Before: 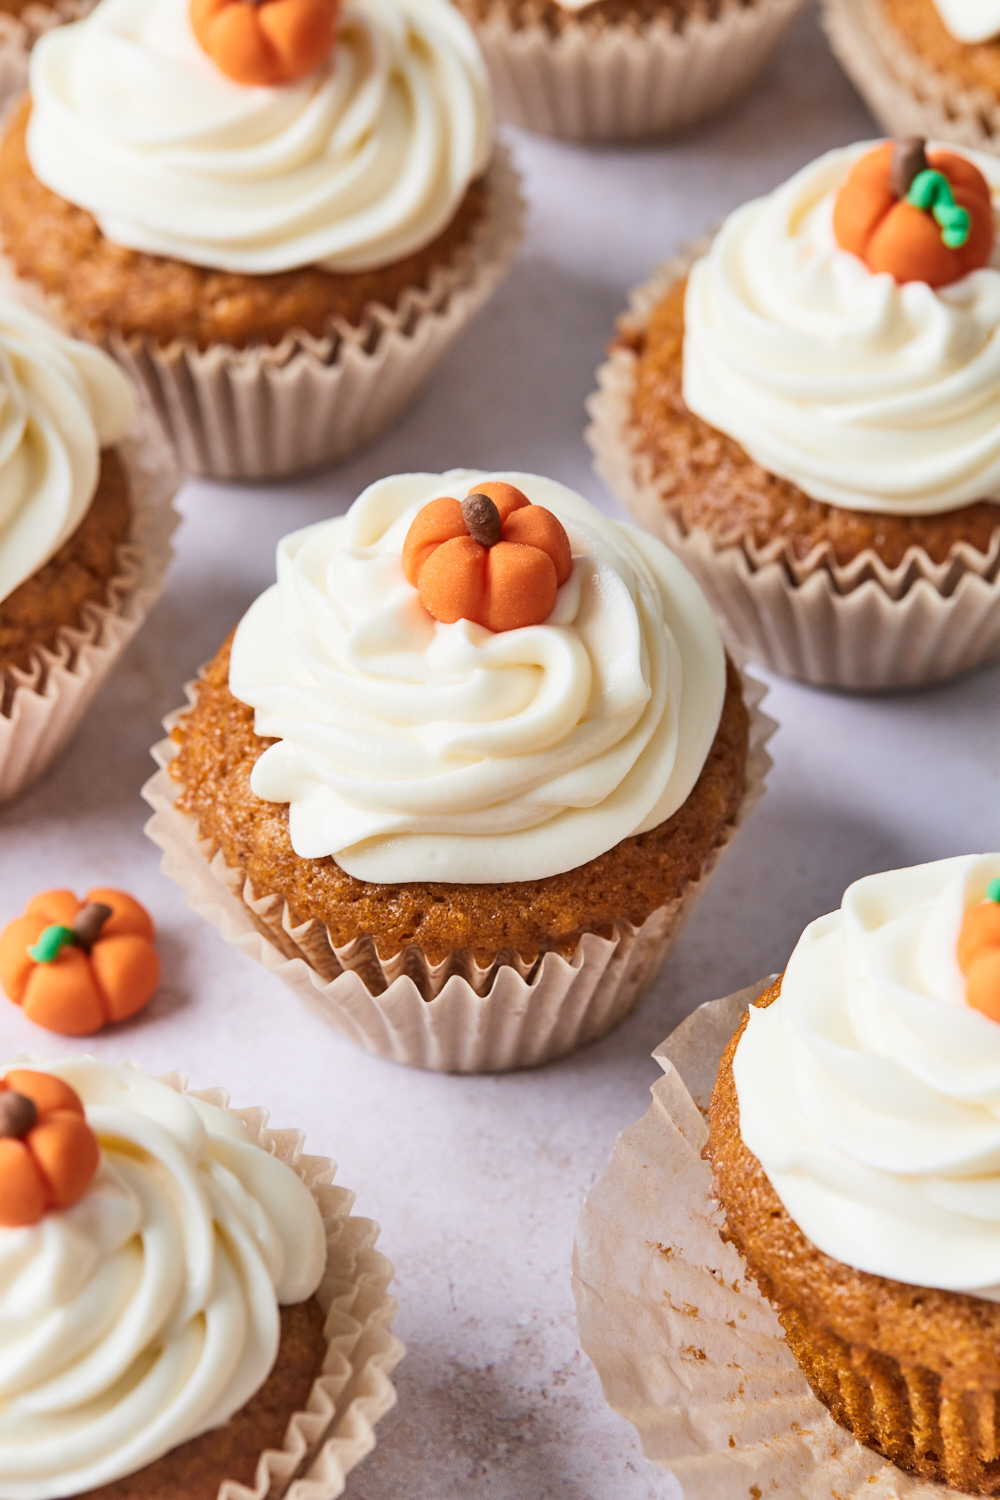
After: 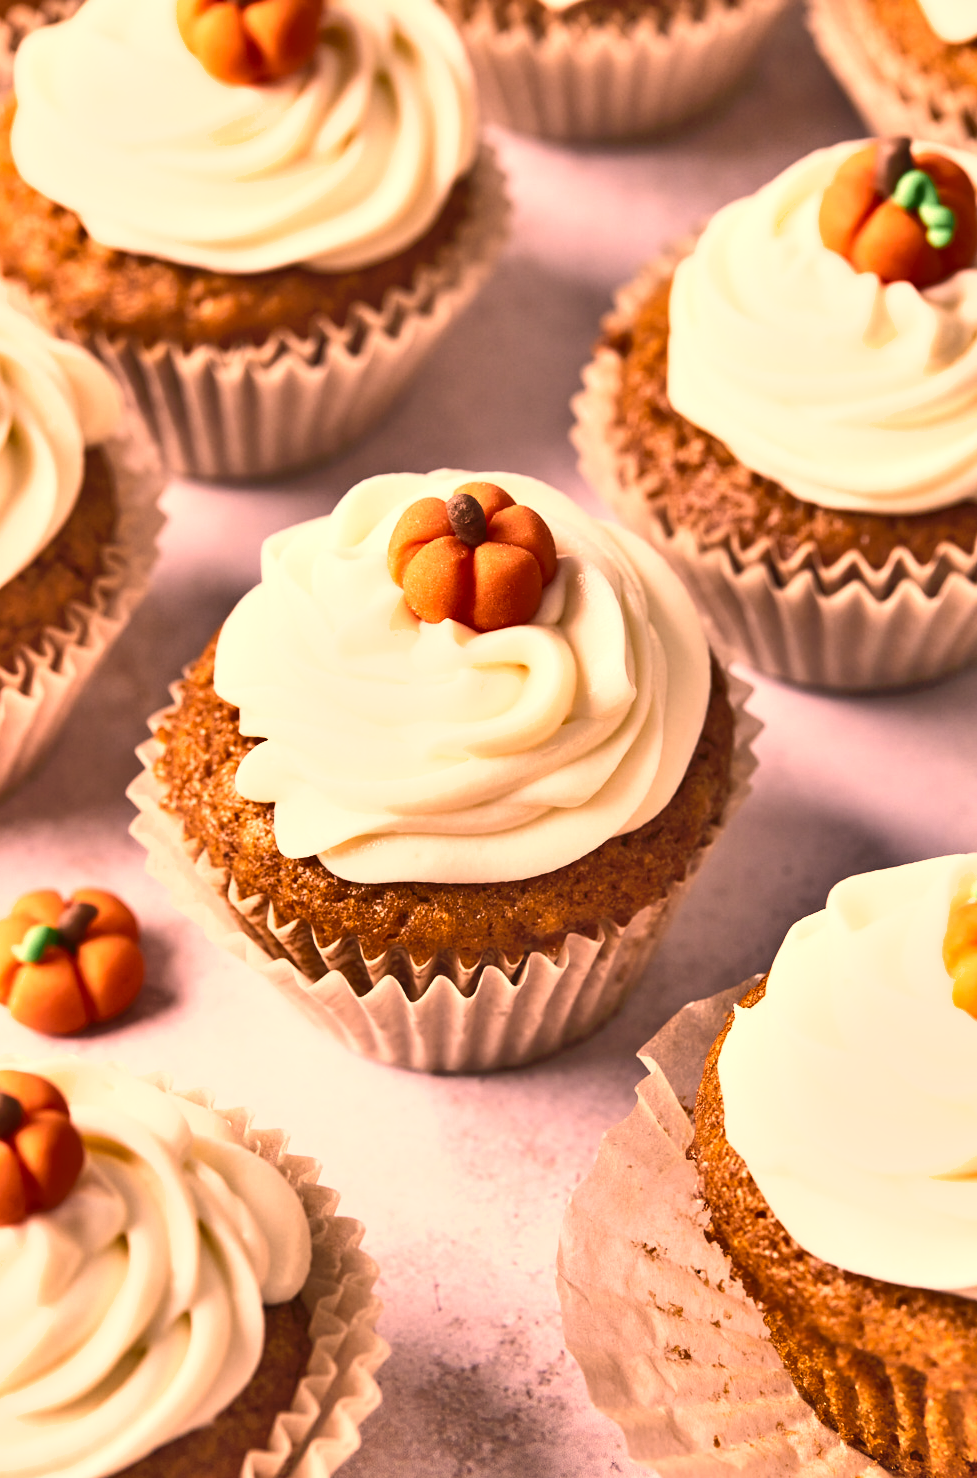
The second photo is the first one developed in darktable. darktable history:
exposure: black level correction 0, exposure 0.691 EV, compensate highlight preservation false
crop and rotate: left 1.571%, right 0.633%, bottom 1.443%
tone curve: curves: ch0 [(0, 0) (0.003, 0.026) (0.011, 0.024) (0.025, 0.022) (0.044, 0.031) (0.069, 0.067) (0.1, 0.094) (0.136, 0.102) (0.177, 0.14) (0.224, 0.189) (0.277, 0.238) (0.335, 0.325) (0.399, 0.379) (0.468, 0.453) (0.543, 0.528) (0.623, 0.609) (0.709, 0.695) (0.801, 0.793) (0.898, 0.898) (1, 1)], preserve colors none
contrast brightness saturation: contrast -0.017, brightness -0.012, saturation 0.045
color correction: highlights a* 39.5, highlights b* 39.98, saturation 0.686
shadows and highlights: low approximation 0.01, soften with gaussian
